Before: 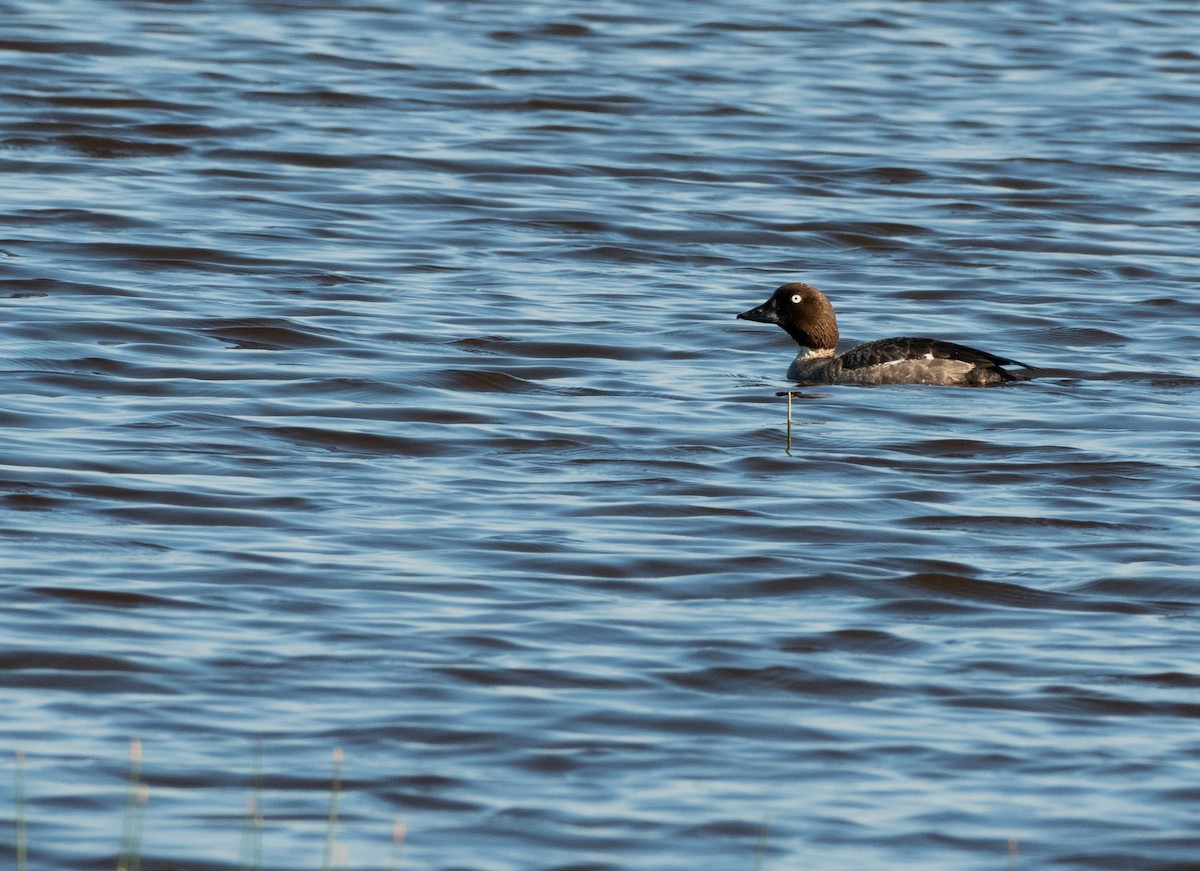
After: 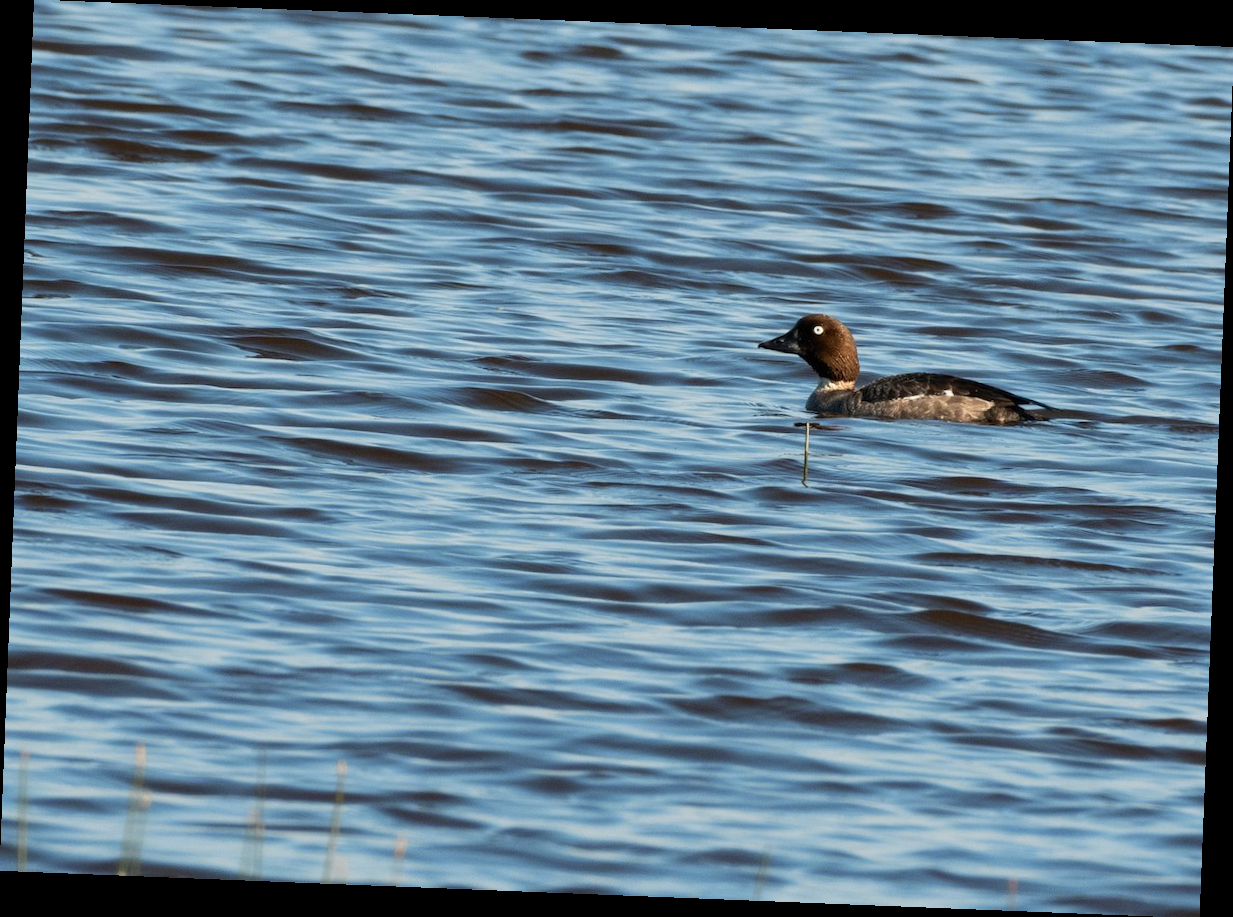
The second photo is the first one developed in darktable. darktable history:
rotate and perspective: rotation 2.27°, automatic cropping off
color zones: curves: ch0 [(0.004, 0.305) (0.261, 0.623) (0.389, 0.399) (0.708, 0.571) (0.947, 0.34)]; ch1 [(0.025, 0.645) (0.229, 0.584) (0.326, 0.551) (0.484, 0.262) (0.757, 0.643)]
